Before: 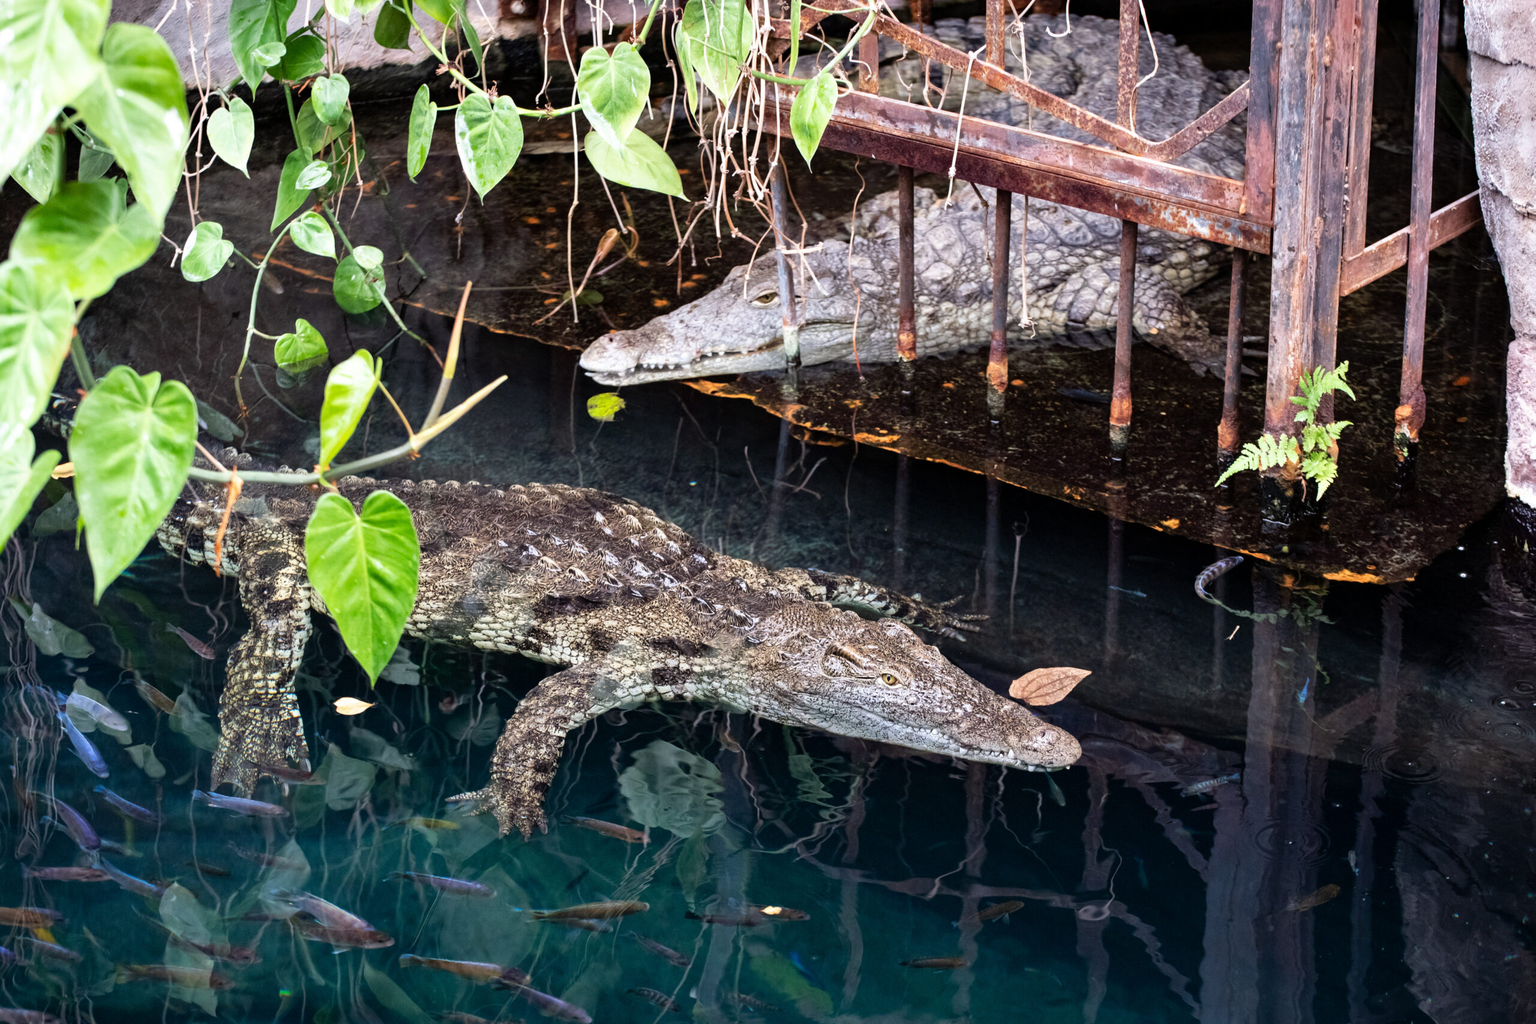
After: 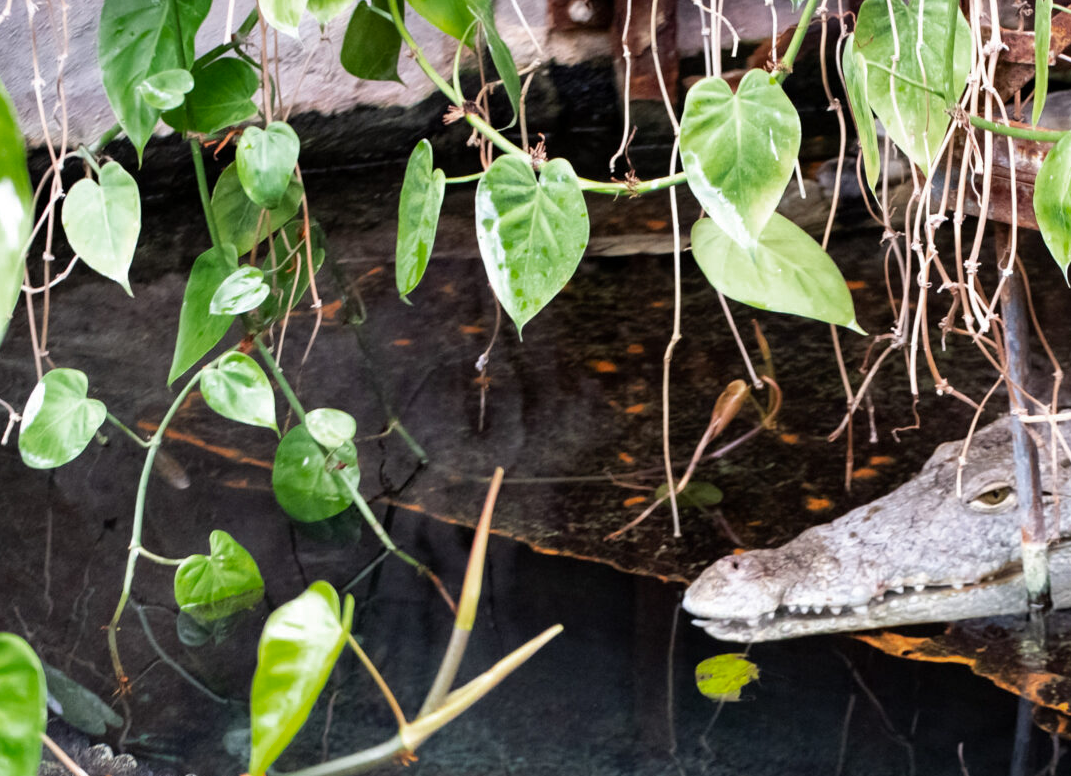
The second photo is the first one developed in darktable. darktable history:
color zones: curves: ch0 [(0, 0.444) (0.143, 0.442) (0.286, 0.441) (0.429, 0.441) (0.571, 0.441) (0.714, 0.441) (0.857, 0.442) (1, 0.444)]
crop and rotate: left 11.074%, top 0.111%, right 47.078%, bottom 54.409%
